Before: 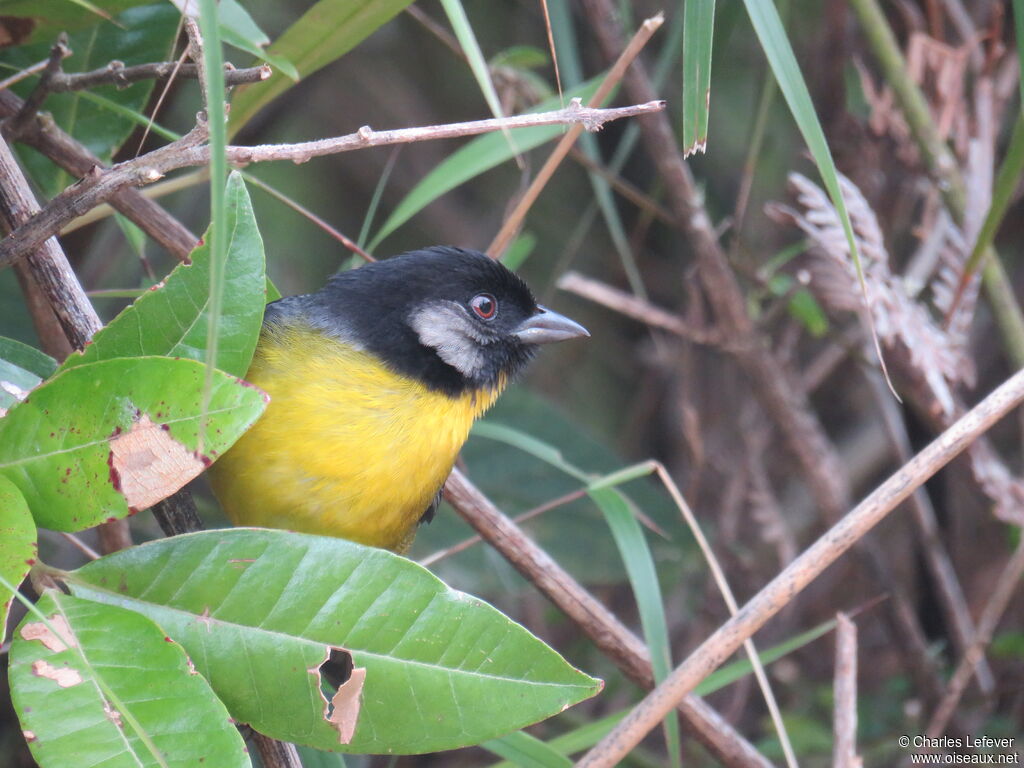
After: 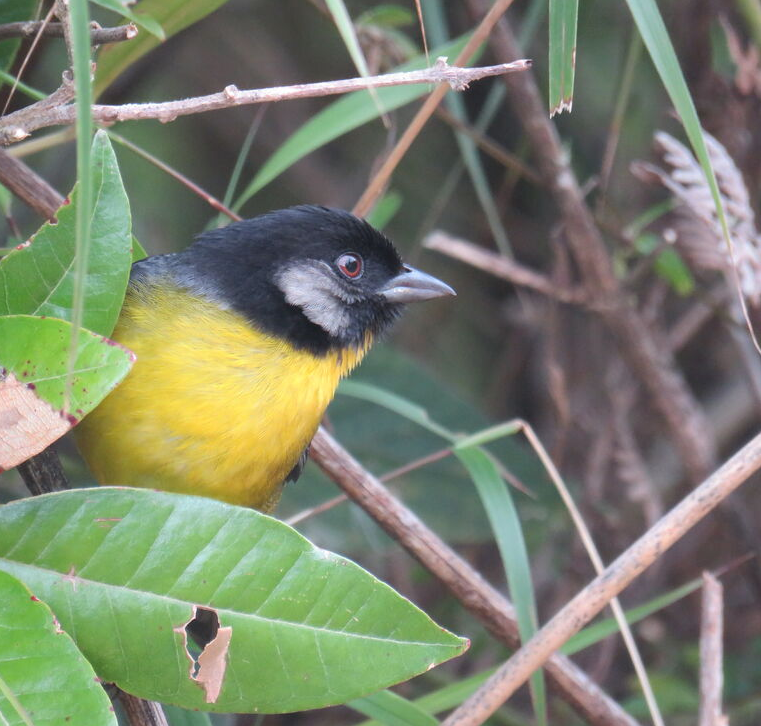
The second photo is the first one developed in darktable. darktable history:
crop and rotate: left 13.092%, top 5.36%, right 12.541%
